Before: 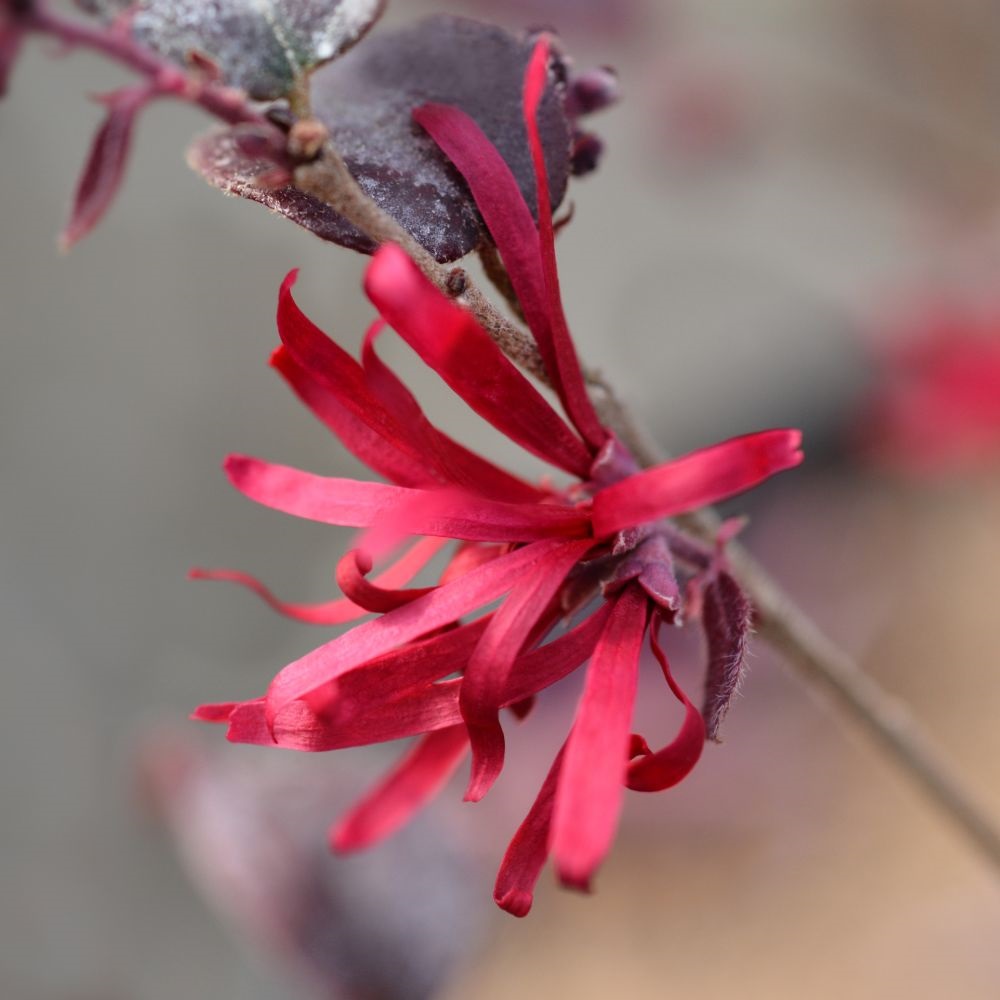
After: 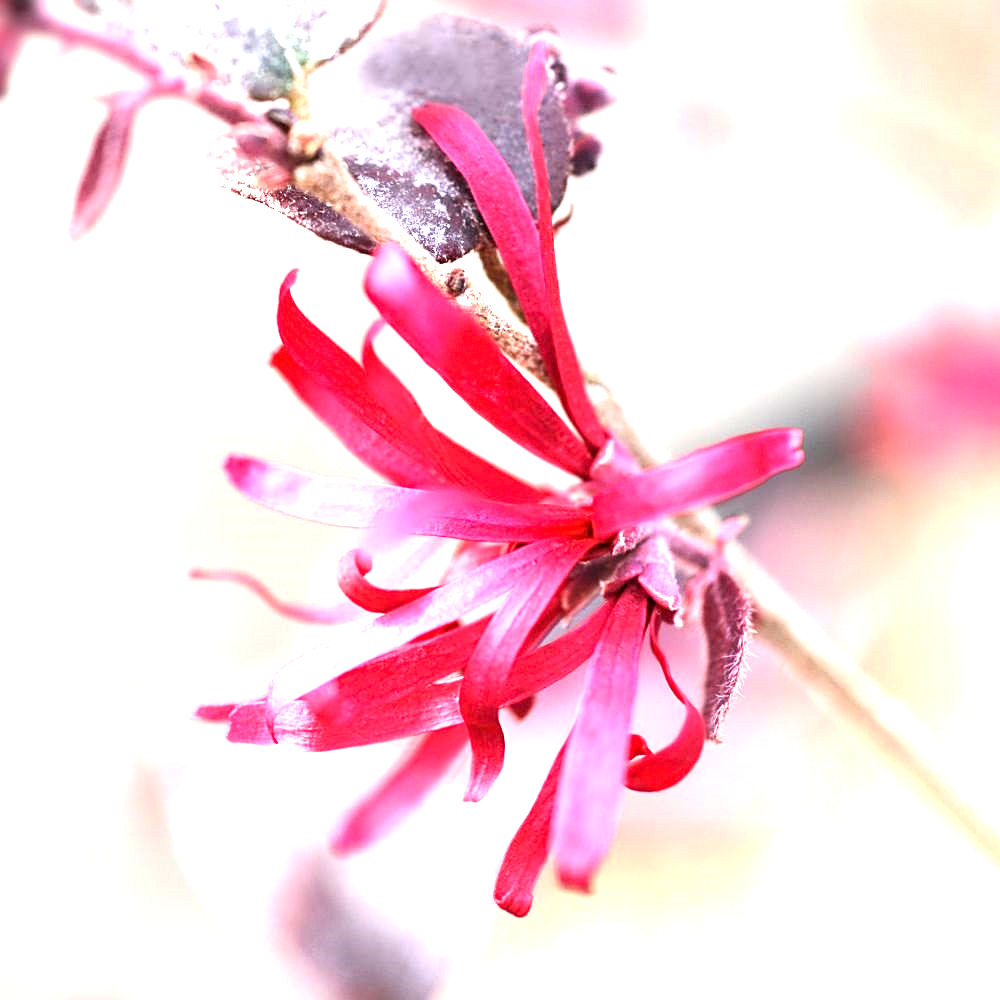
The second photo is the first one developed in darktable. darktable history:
exposure: black level correction 0, exposure 1.684 EV, compensate exposure bias true, compensate highlight preservation false
sharpen: on, module defaults
tone equalizer: -8 EV -0.725 EV, -7 EV -0.714 EV, -6 EV -0.584 EV, -5 EV -0.383 EV, -3 EV 0.382 EV, -2 EV 0.6 EV, -1 EV 0.675 EV, +0 EV 0.749 EV
